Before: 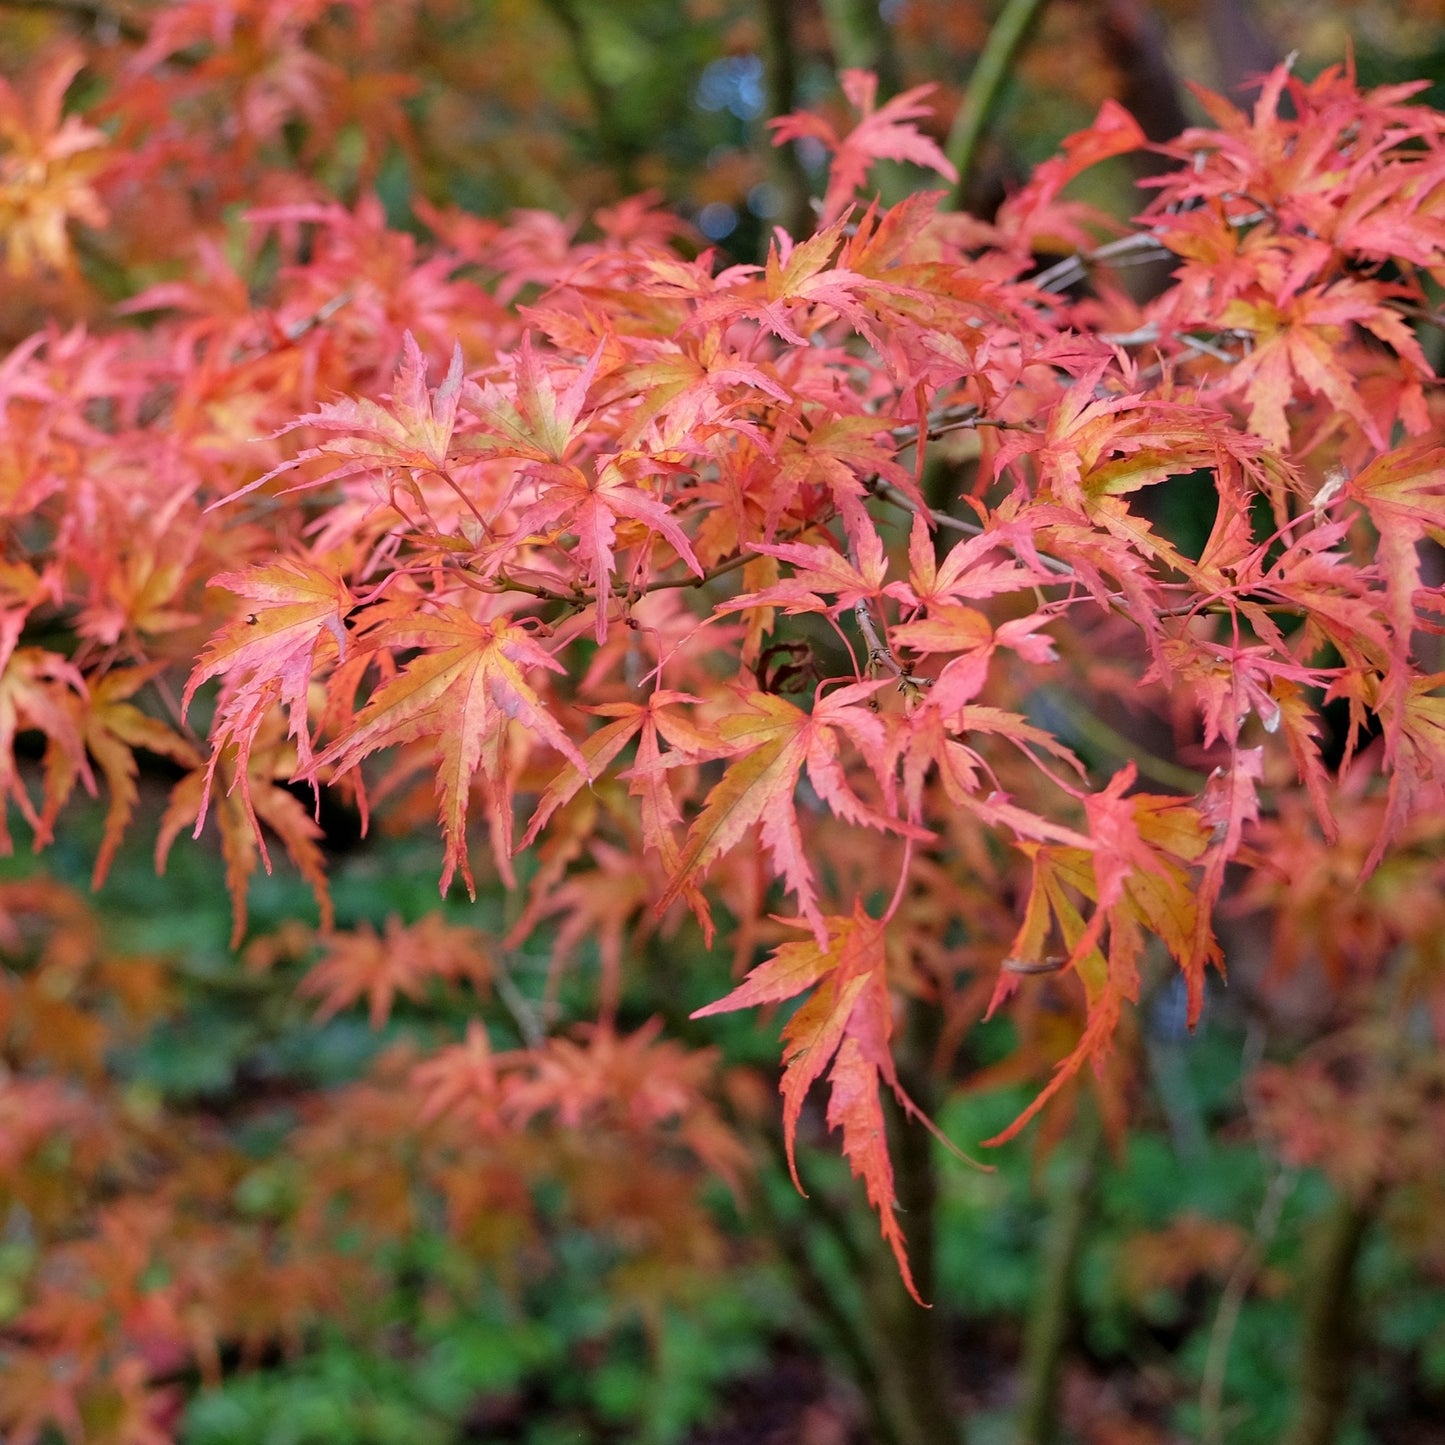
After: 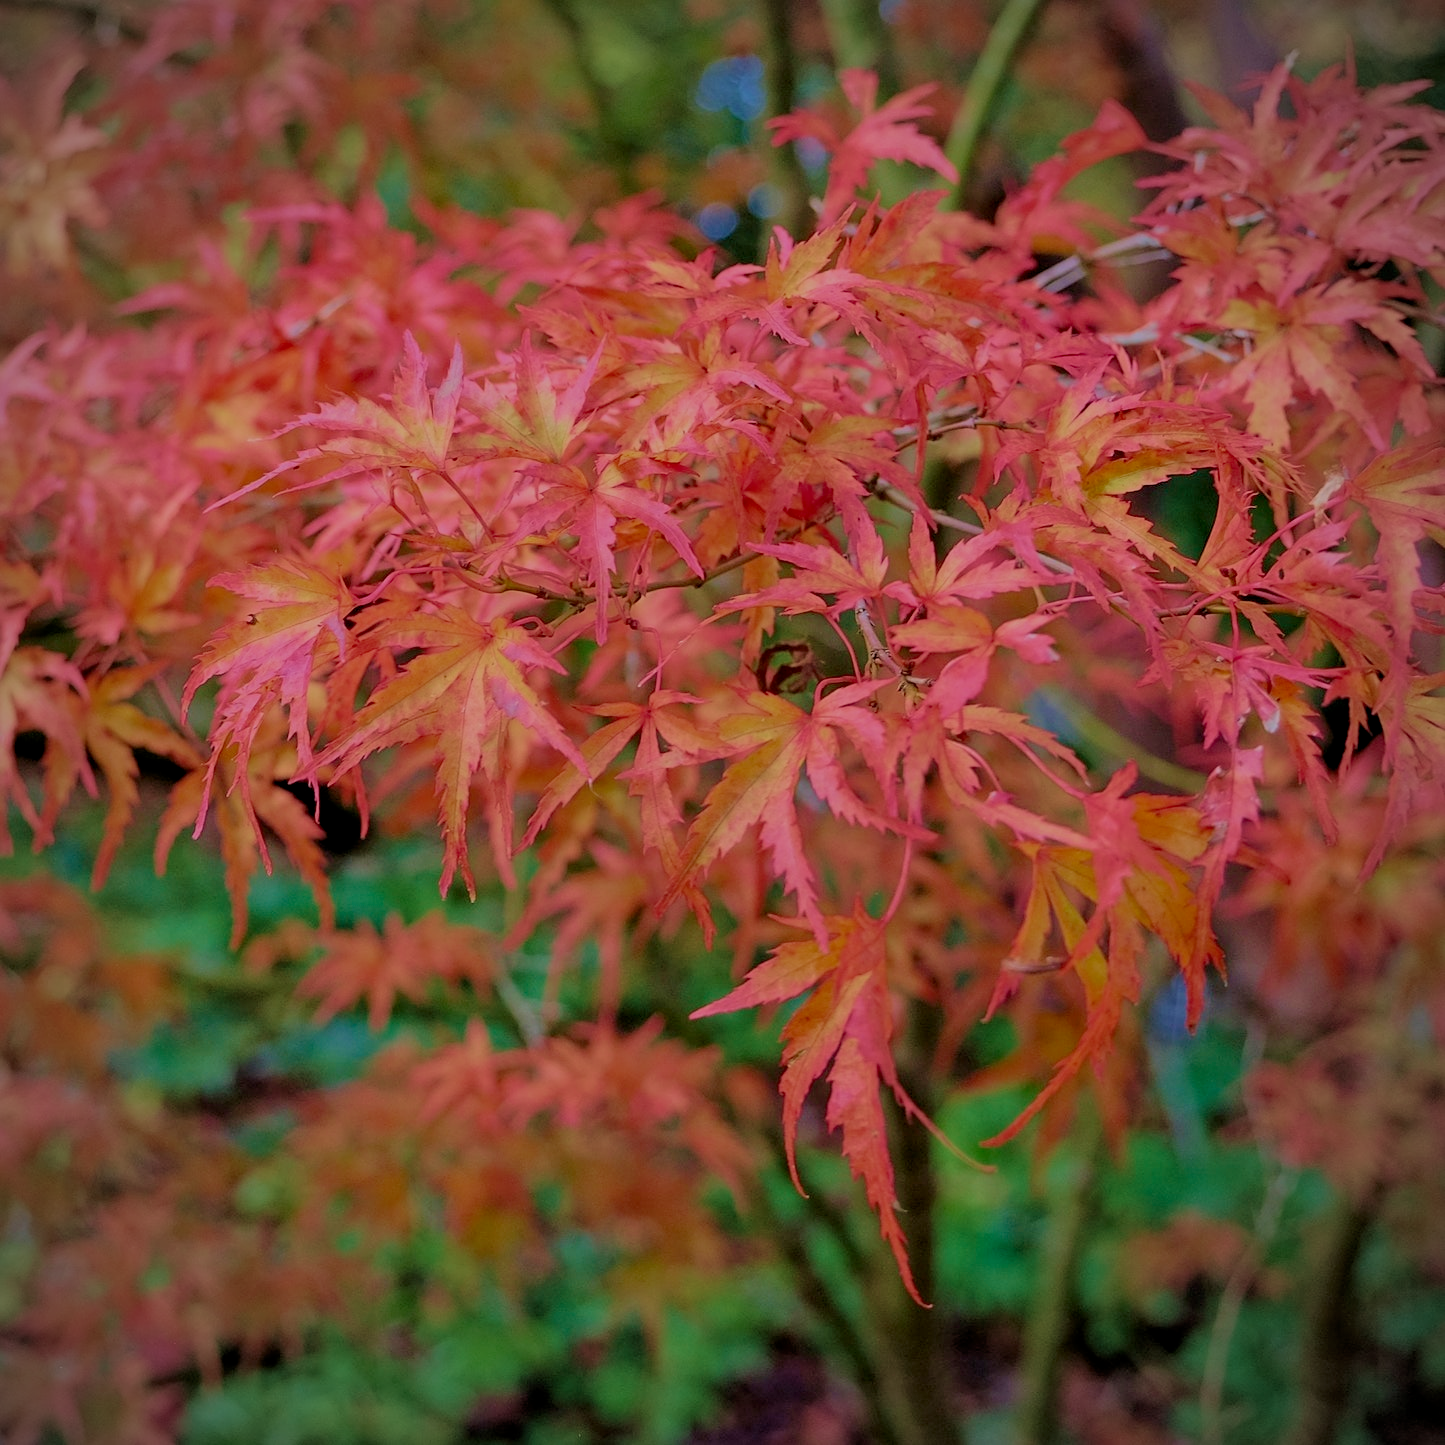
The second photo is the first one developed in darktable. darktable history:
velvia: strength 44.39%
contrast brightness saturation: contrast 0.154, brightness -0.015, saturation 0.097
vignetting: fall-off radius 61.15%
sharpen: amount 0.202
filmic rgb: black relative exposure -7.96 EV, white relative exposure 8.01 EV, target black luminance 0%, hardness 2.51, latitude 76.13%, contrast 0.549, shadows ↔ highlights balance 0.008%, add noise in highlights 0.002, color science v3 (2019), use custom middle-gray values true, contrast in highlights soft
